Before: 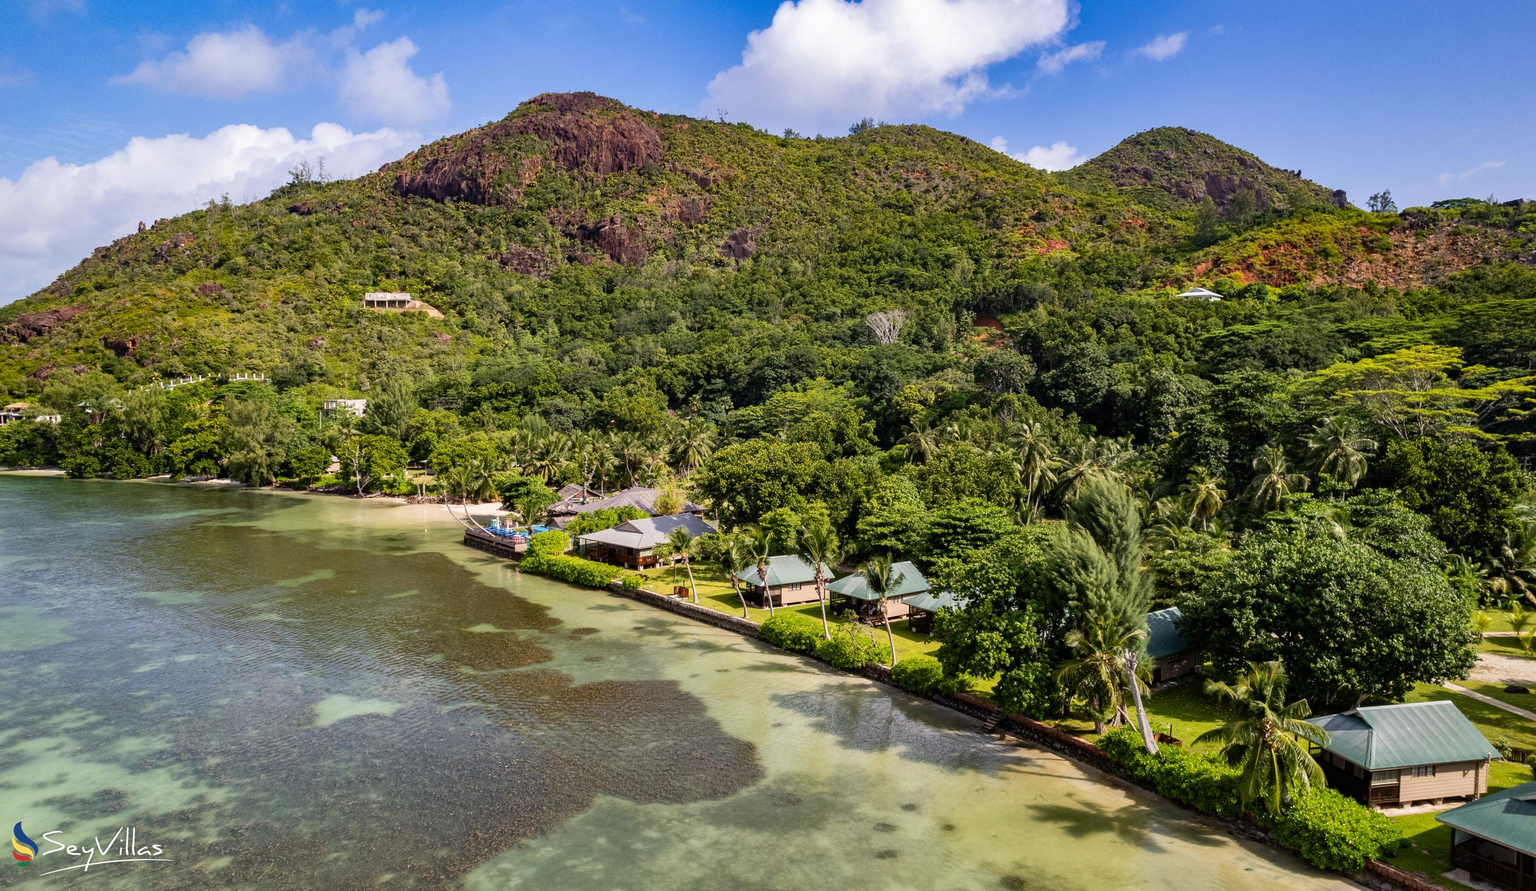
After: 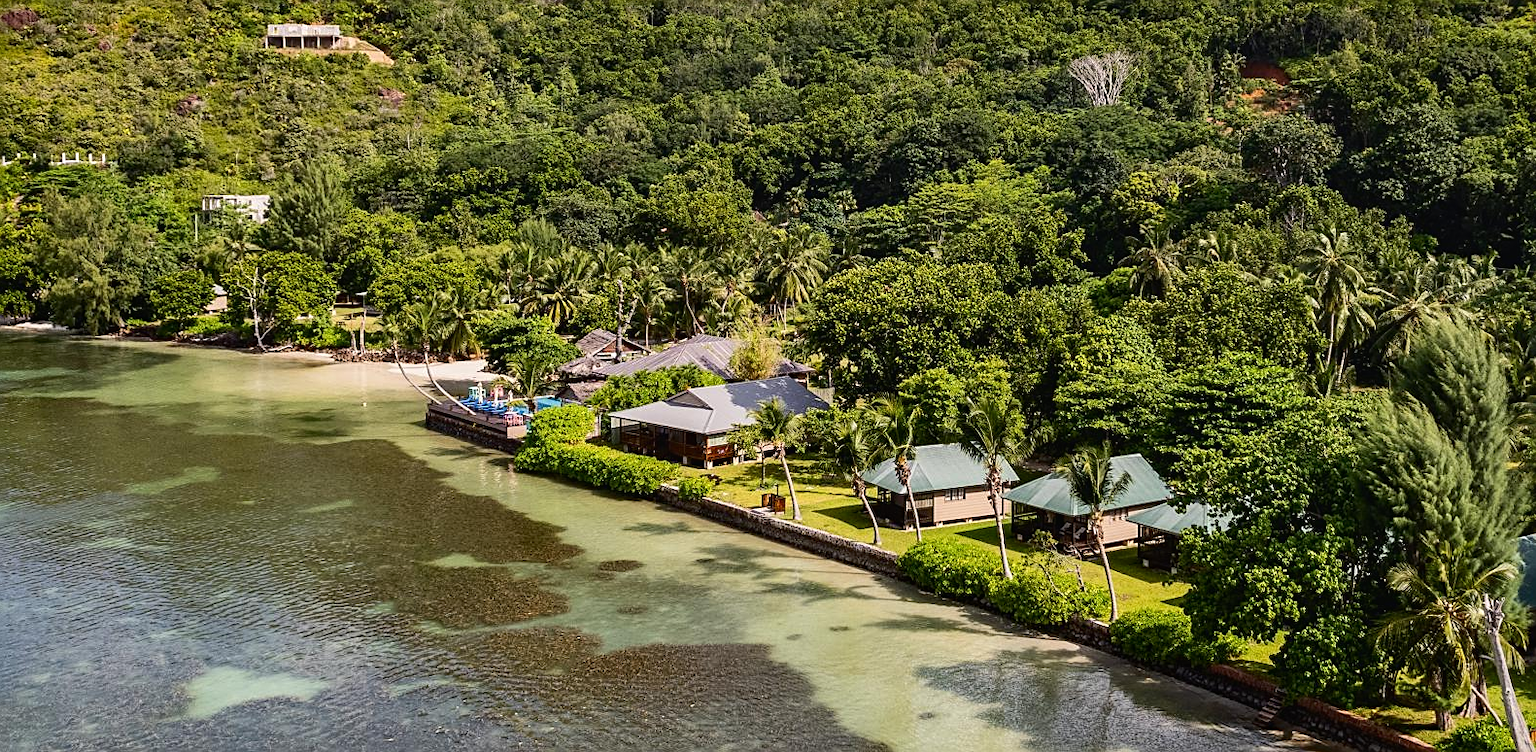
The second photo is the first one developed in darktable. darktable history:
crop: left 12.898%, top 31.172%, right 24.605%, bottom 15.954%
sharpen: amount 0.497
tone curve: curves: ch0 [(0, 0.032) (0.181, 0.156) (0.751, 0.762) (1, 1)], color space Lab, independent channels, preserve colors none
local contrast: highlights 61%, shadows 112%, detail 107%, midtone range 0.526
